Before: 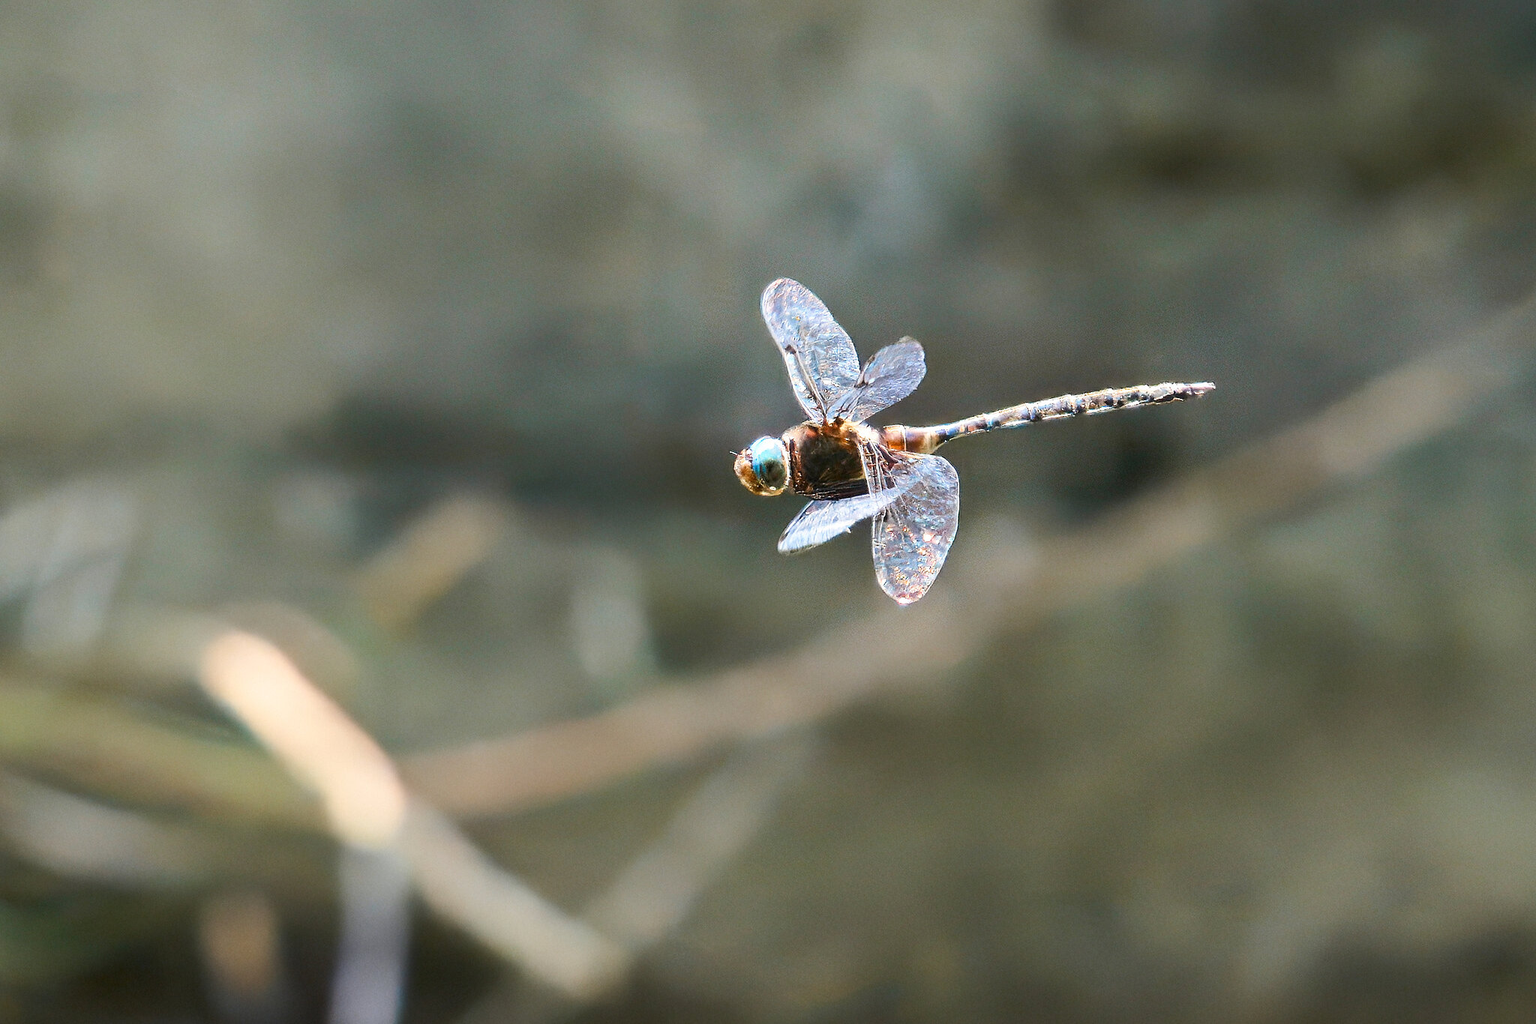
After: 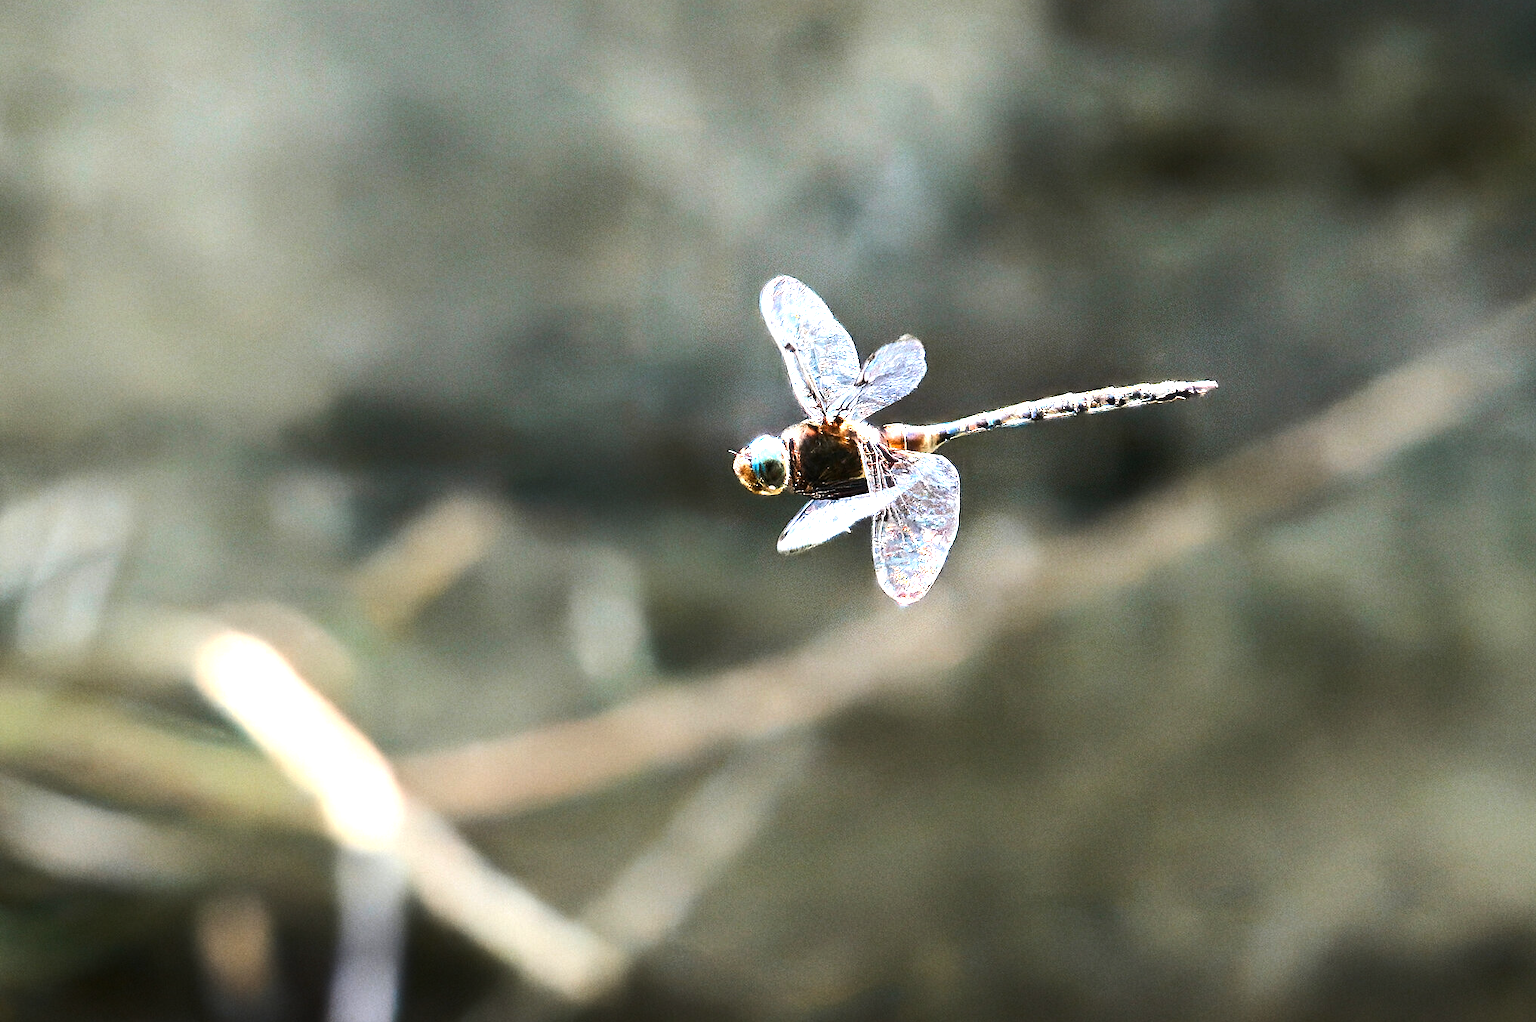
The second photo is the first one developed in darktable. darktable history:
tone equalizer: -8 EV -1.08 EV, -7 EV -1.01 EV, -6 EV -0.867 EV, -5 EV -0.578 EV, -3 EV 0.578 EV, -2 EV 0.867 EV, -1 EV 1.01 EV, +0 EV 1.08 EV, edges refinement/feathering 500, mask exposure compensation -1.57 EV, preserve details no
crop: left 0.434%, top 0.485%, right 0.244%, bottom 0.386%
